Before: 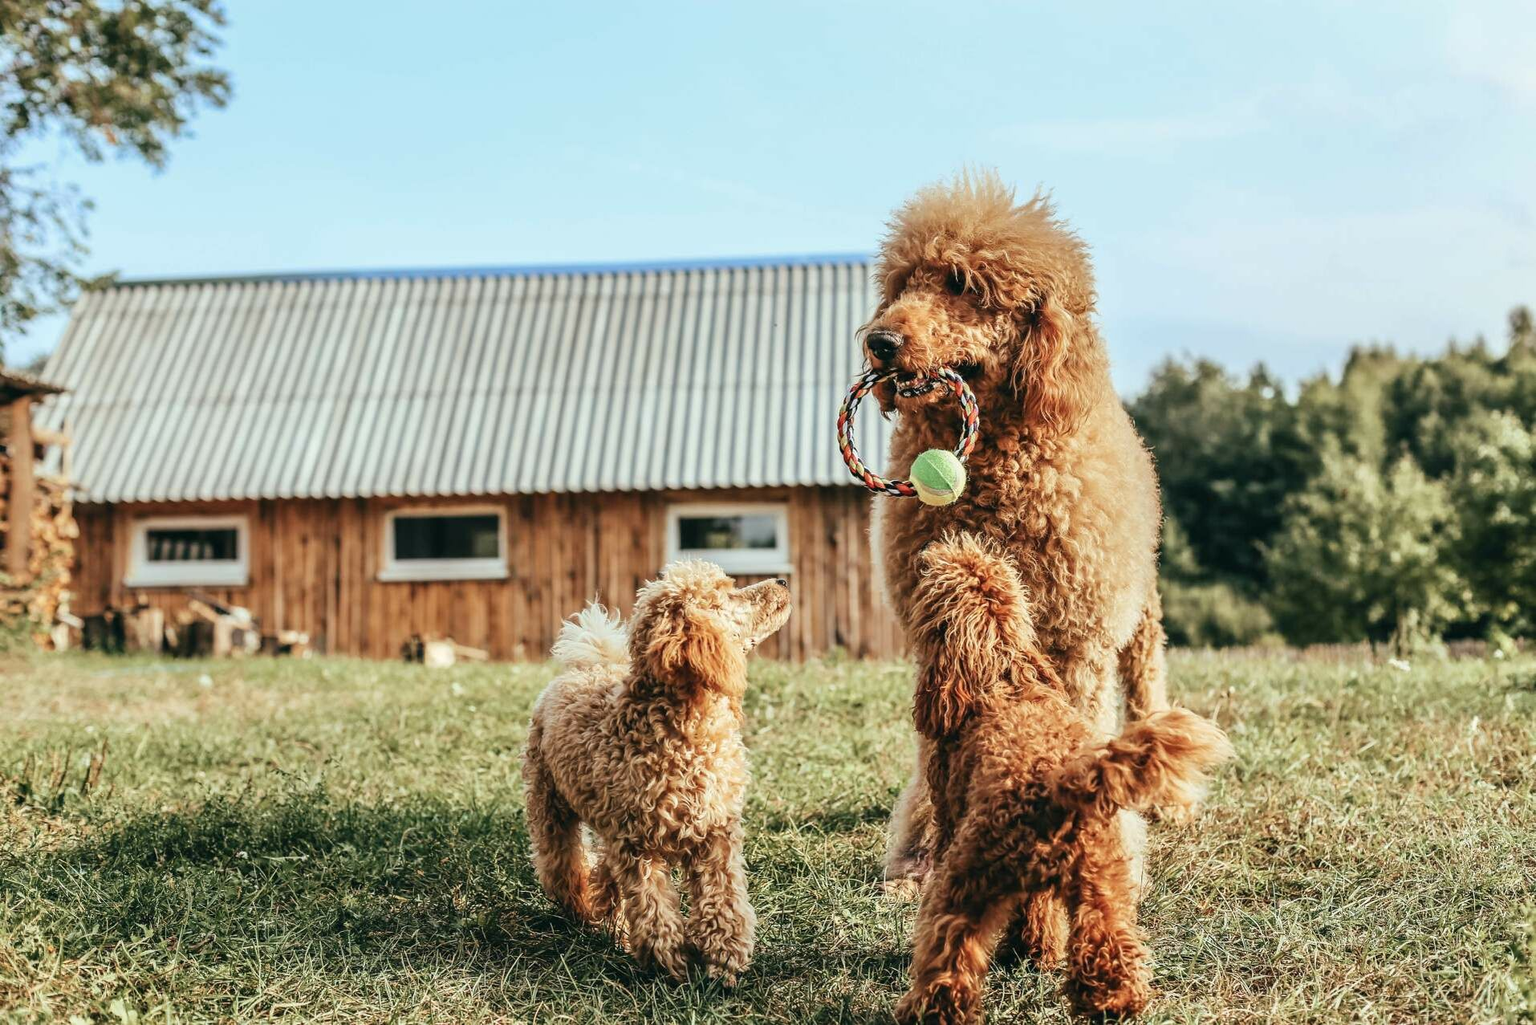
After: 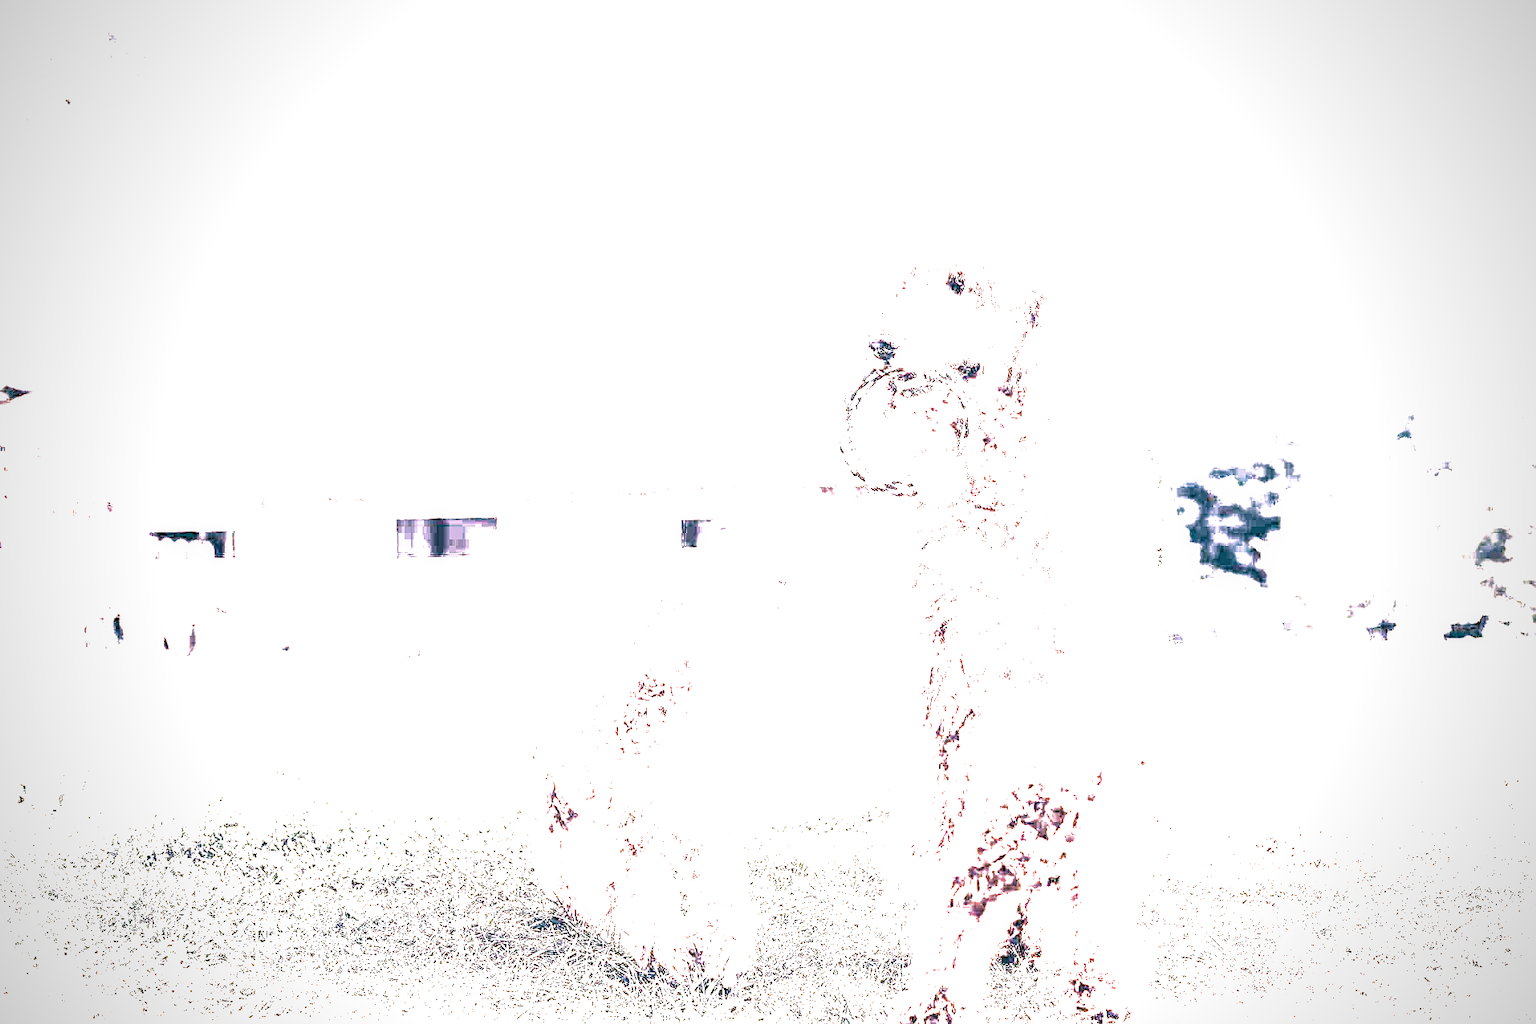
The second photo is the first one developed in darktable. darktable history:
white balance: red 2.229, blue 1.46
highlight reconstruction: on, module defaults
color calibration "scene-referred default": x 0.37, y 0.382, temperature 4313.32 K
lens correction: scale 1, crop 1, focal 35, aperture 4.5, distance 0.45, camera "Canon EOS RP", lens "Canon RF 35mm F1.8 MACRO IS STM"
exposure: black level correction 0, exposure 2.138 EV, compensate exposure bias true, compensate highlight preservation false
filmic rgb: black relative exposure -1 EV, white relative exposure 2.05 EV, hardness 1.52, contrast 2.25, enable highlight reconstruction true
haze removal: compatibility mode true, adaptive false
velvia: on, module defaults
local contrast: highlights 25%, shadows 75%, midtone range 0.75
rgb curve: curves: ch0 [(0, 0) (0.415, 0.237) (1, 1)]
sharpen: on, module defaults
vignetting: on, module defaults
